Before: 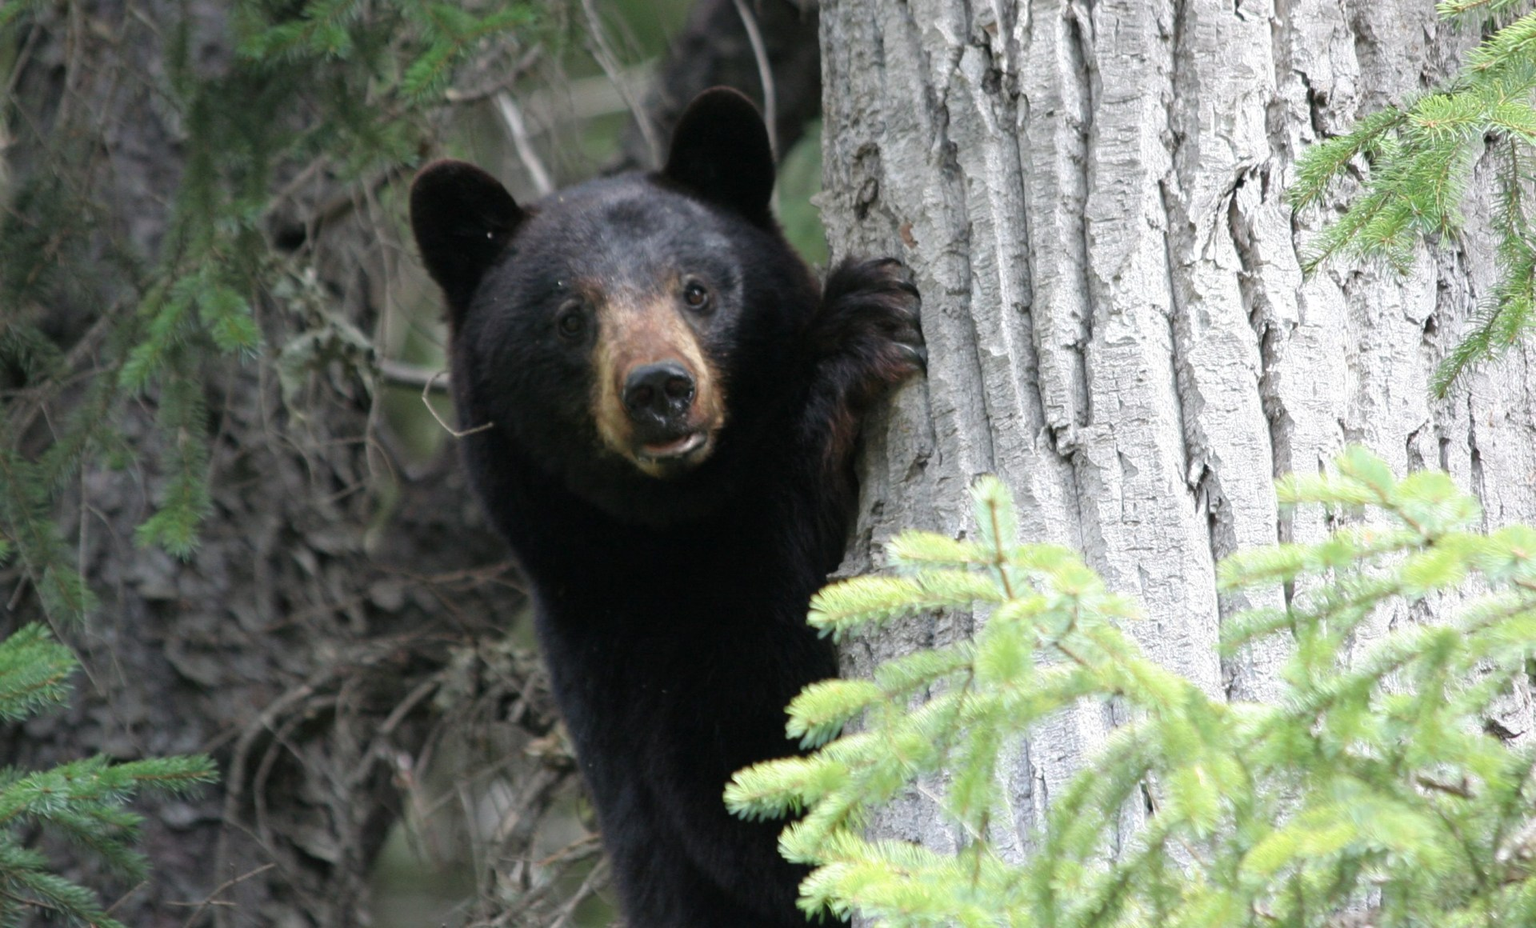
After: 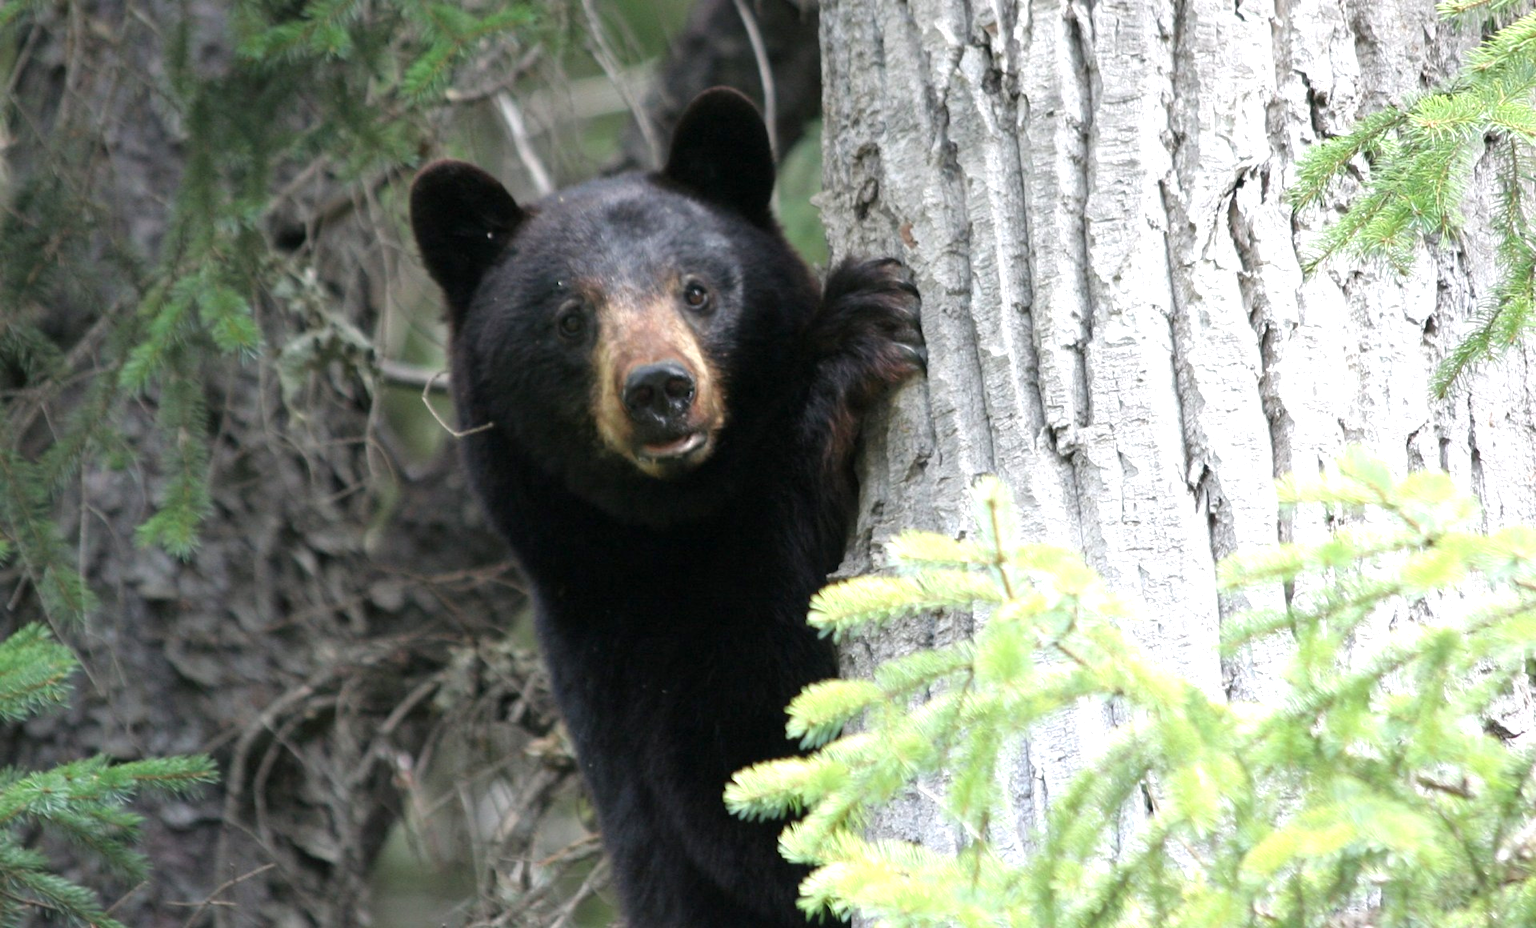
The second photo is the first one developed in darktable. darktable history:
exposure: black level correction 0.001, exposure 0.5 EV, compensate exposure bias true, compensate highlight preservation false
